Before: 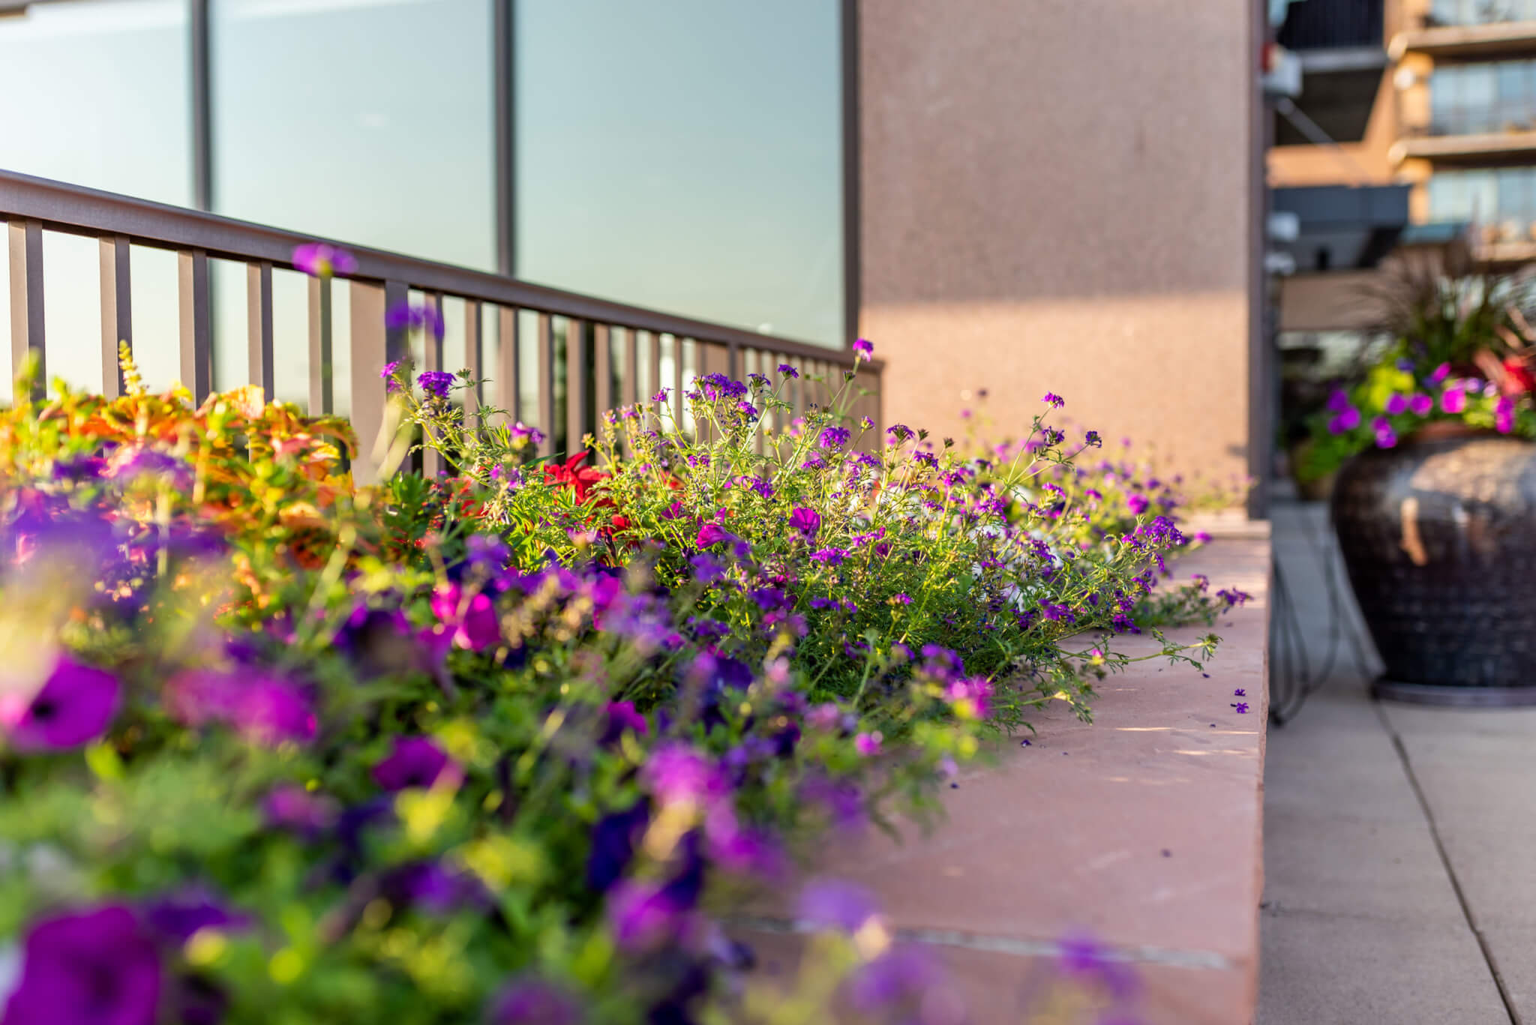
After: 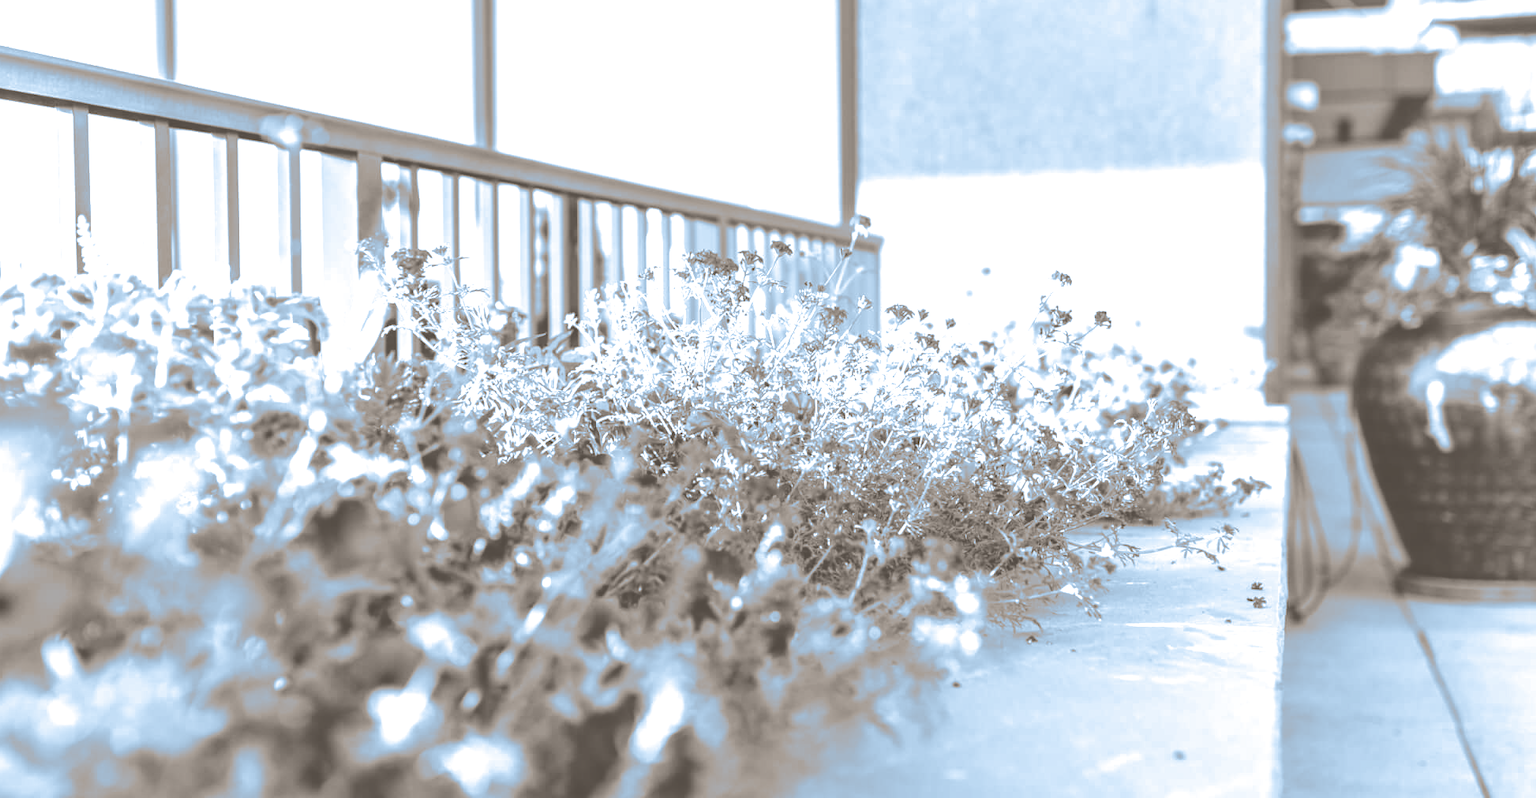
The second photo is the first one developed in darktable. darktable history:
crop and rotate: left 2.991%, top 13.302%, right 1.981%, bottom 12.636%
split-toning: shadows › hue 351.18°, shadows › saturation 0.86, highlights › hue 218.82°, highlights › saturation 0.73, balance -19.167
colorize: hue 34.49°, saturation 35.33%, source mix 100%, lightness 55%, version 1
white balance: red 1.029, blue 0.92
